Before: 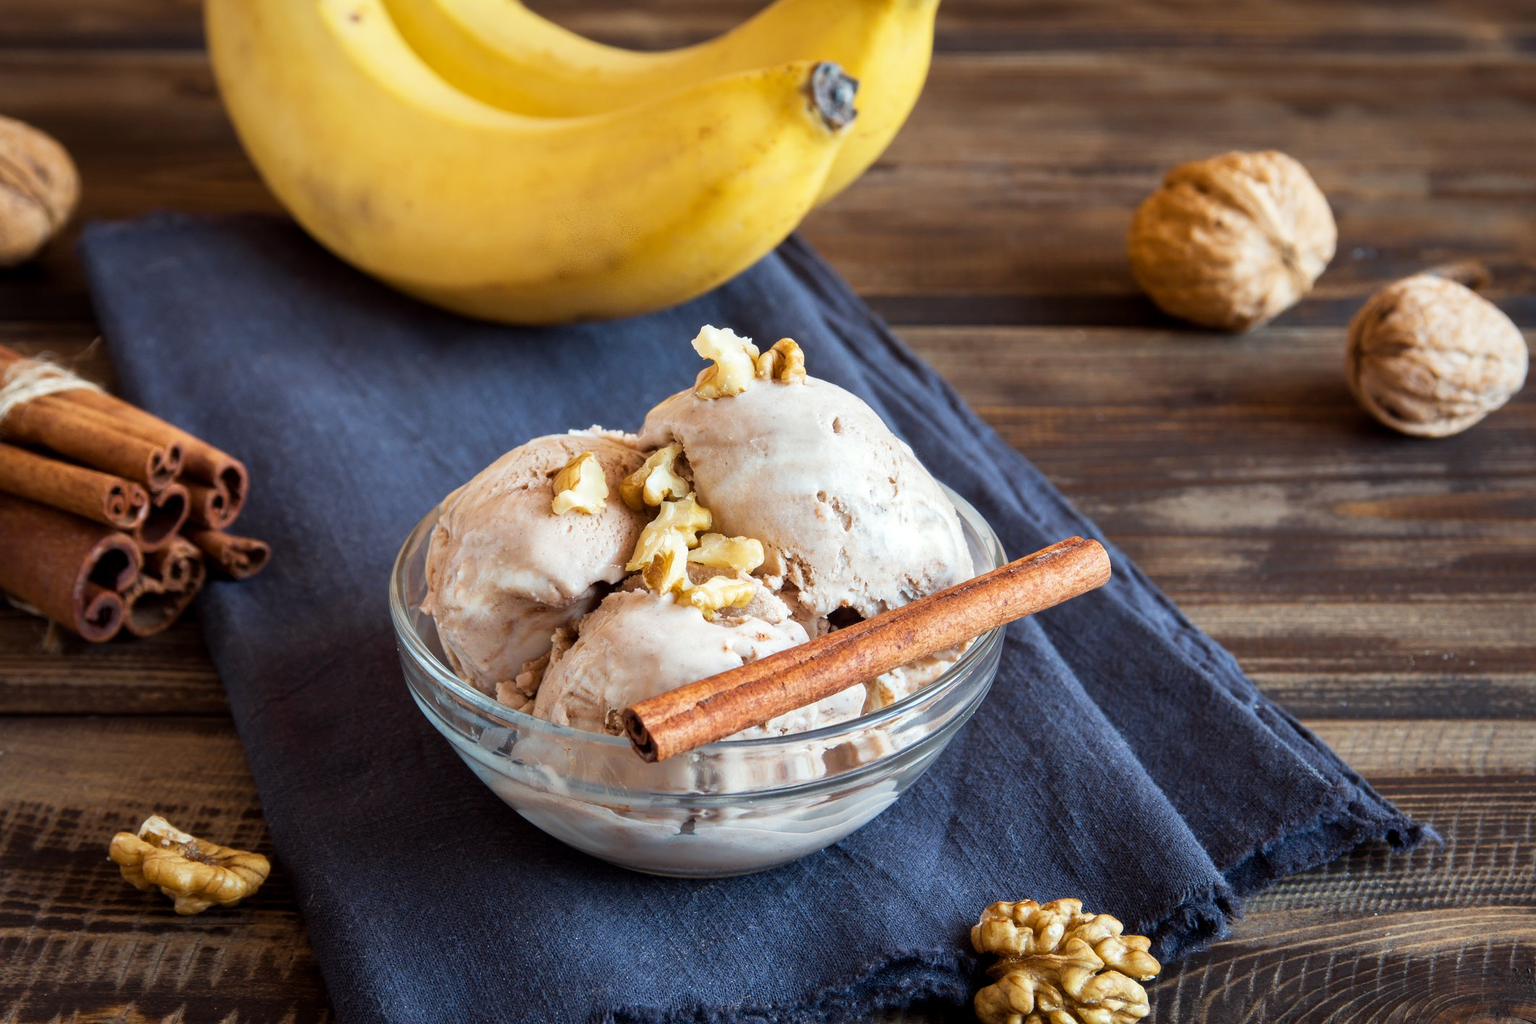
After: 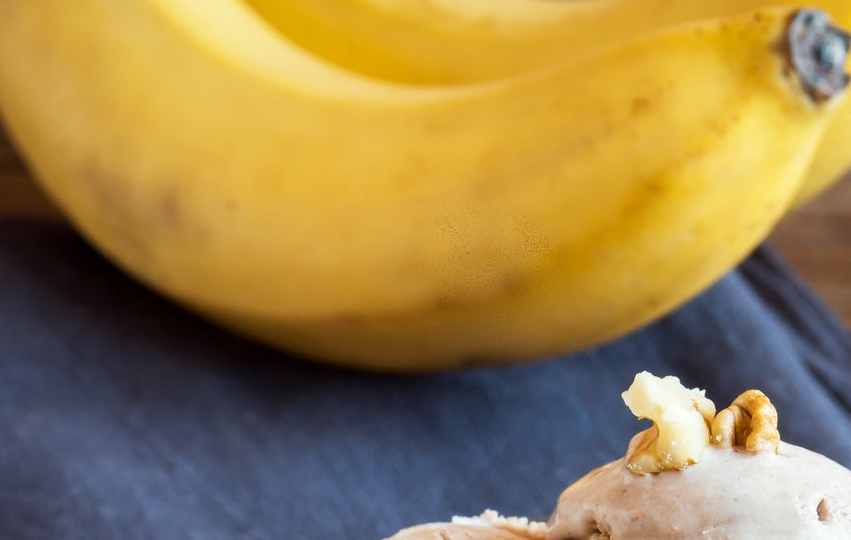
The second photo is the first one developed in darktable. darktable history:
crop: left 15.728%, top 5.462%, right 44.123%, bottom 56.257%
